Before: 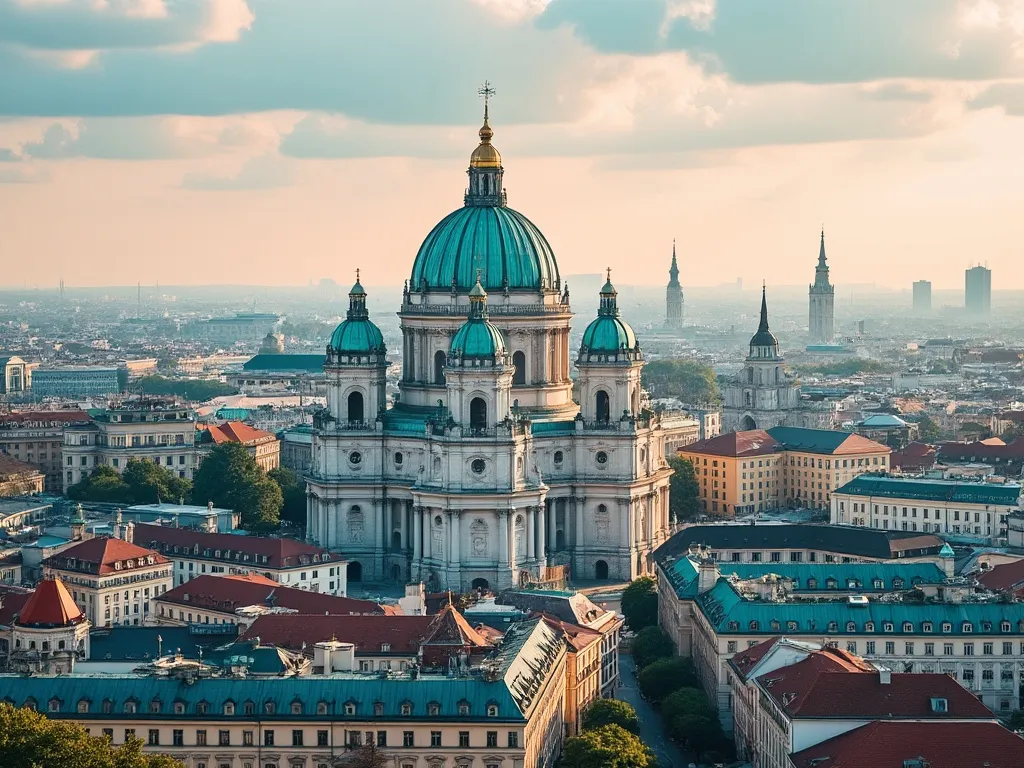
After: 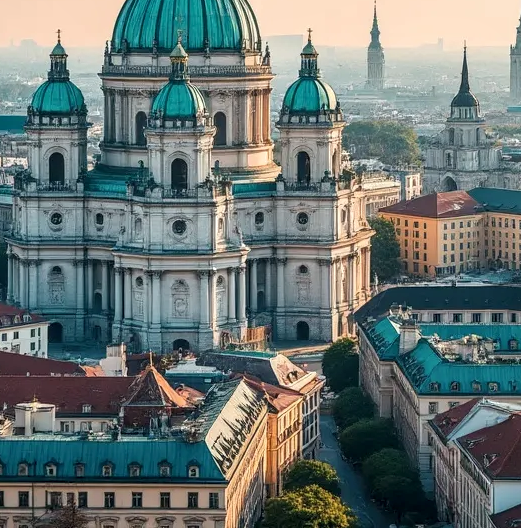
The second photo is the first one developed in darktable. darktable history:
local contrast: on, module defaults
crop and rotate: left 29.237%, top 31.152%, right 19.807%
